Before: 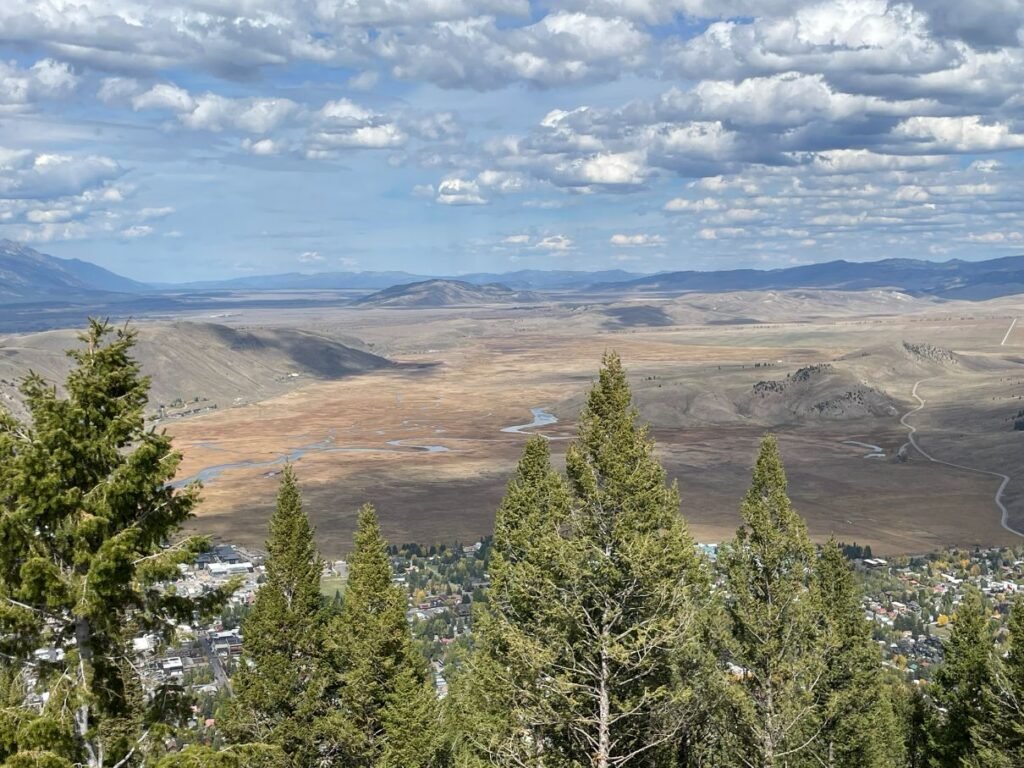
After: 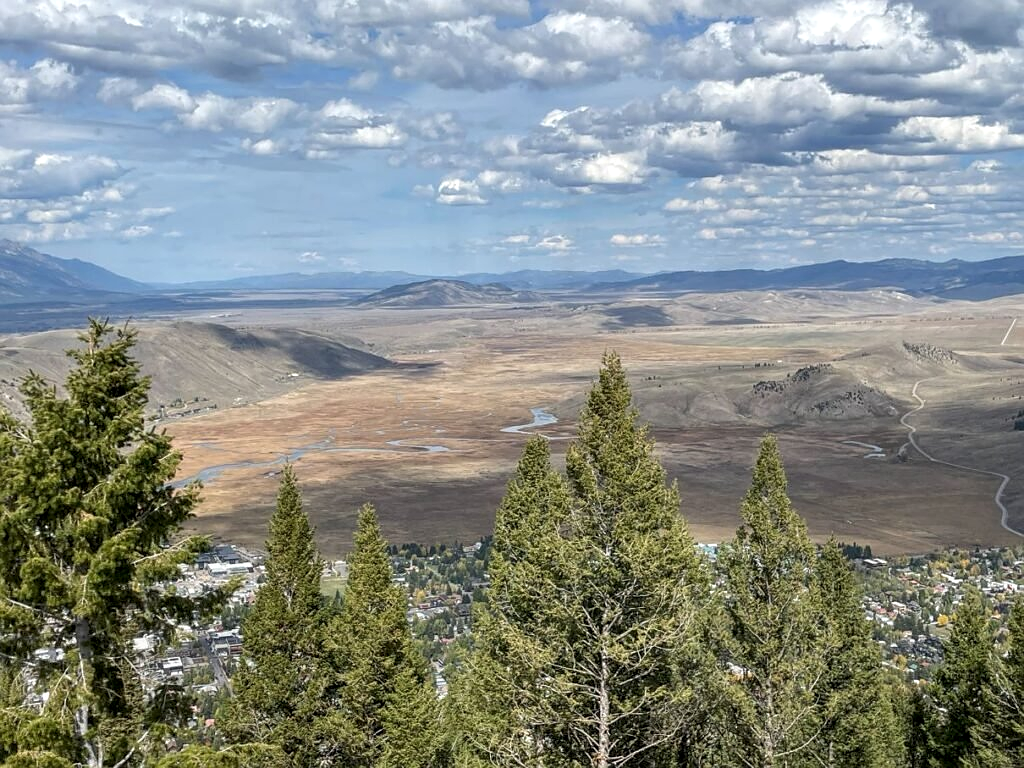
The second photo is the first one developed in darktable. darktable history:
sharpen: radius 1
local contrast: on, module defaults
